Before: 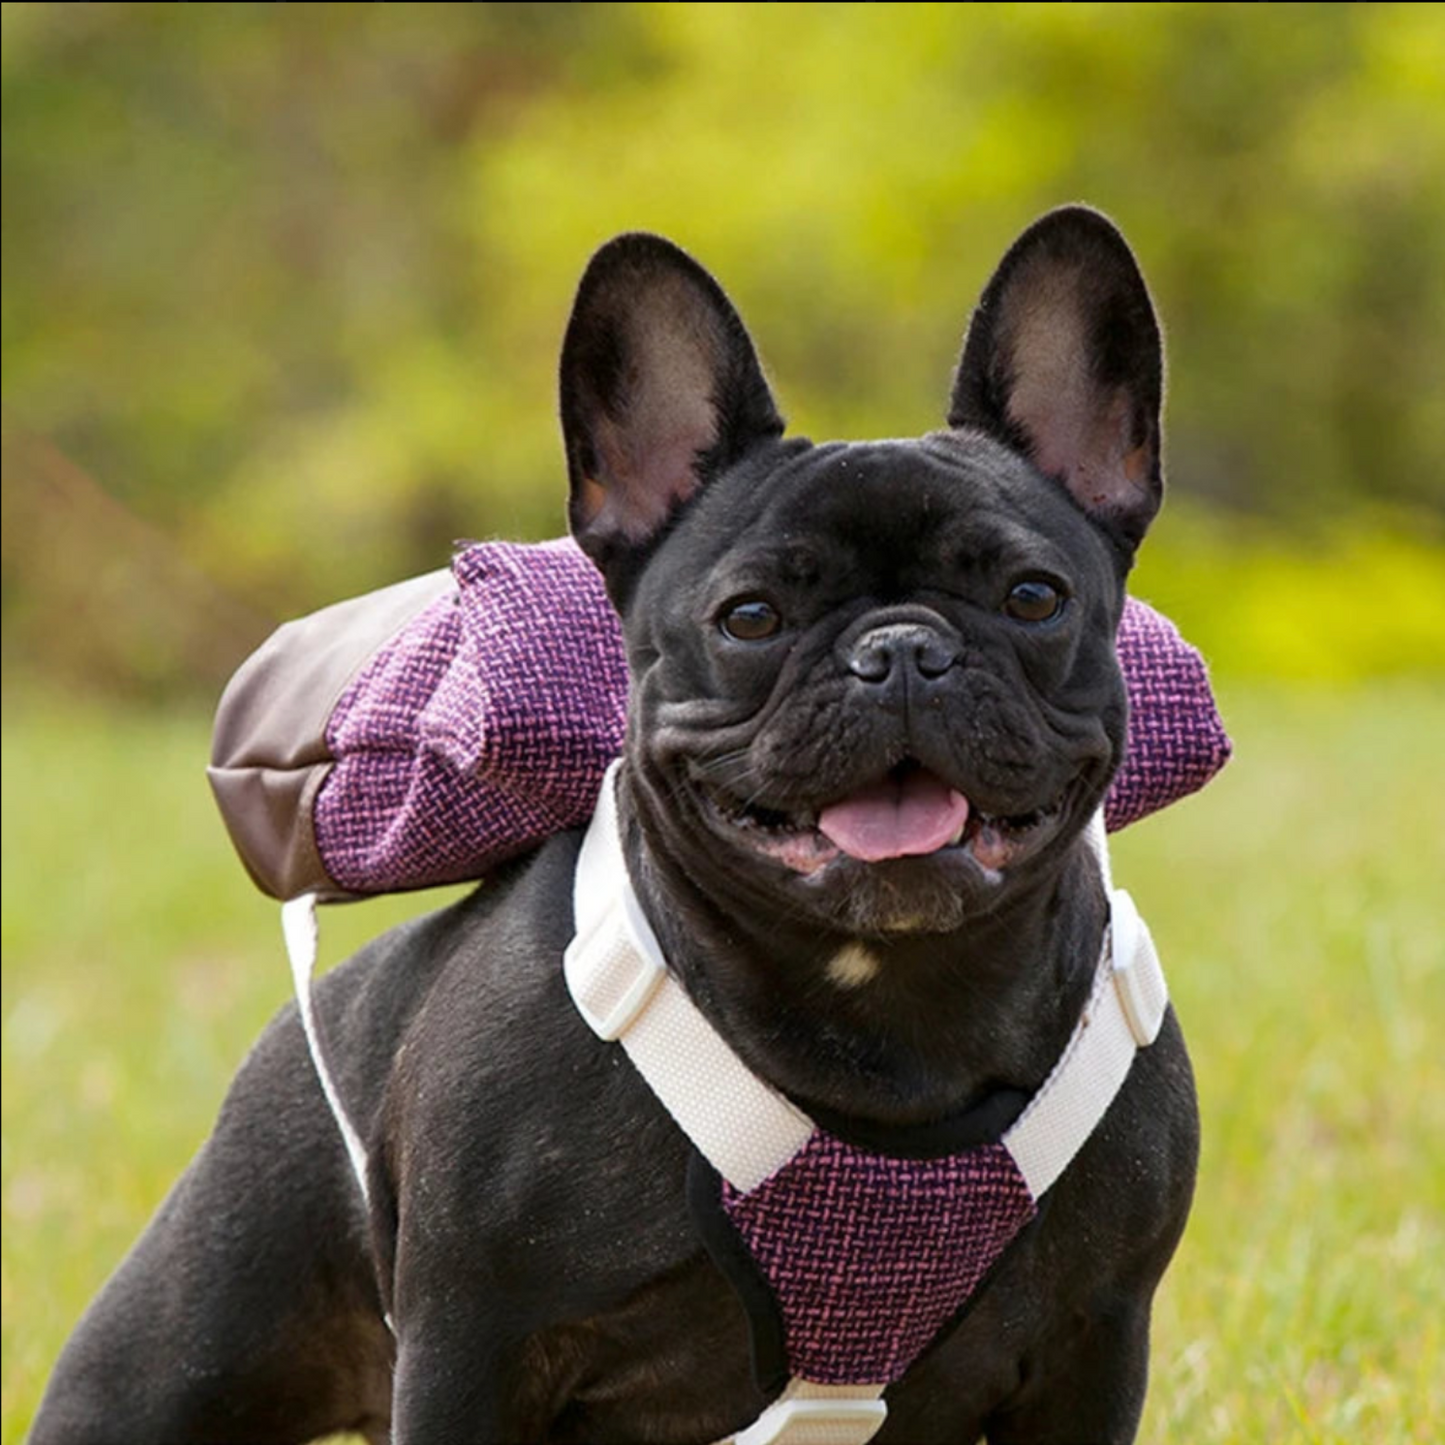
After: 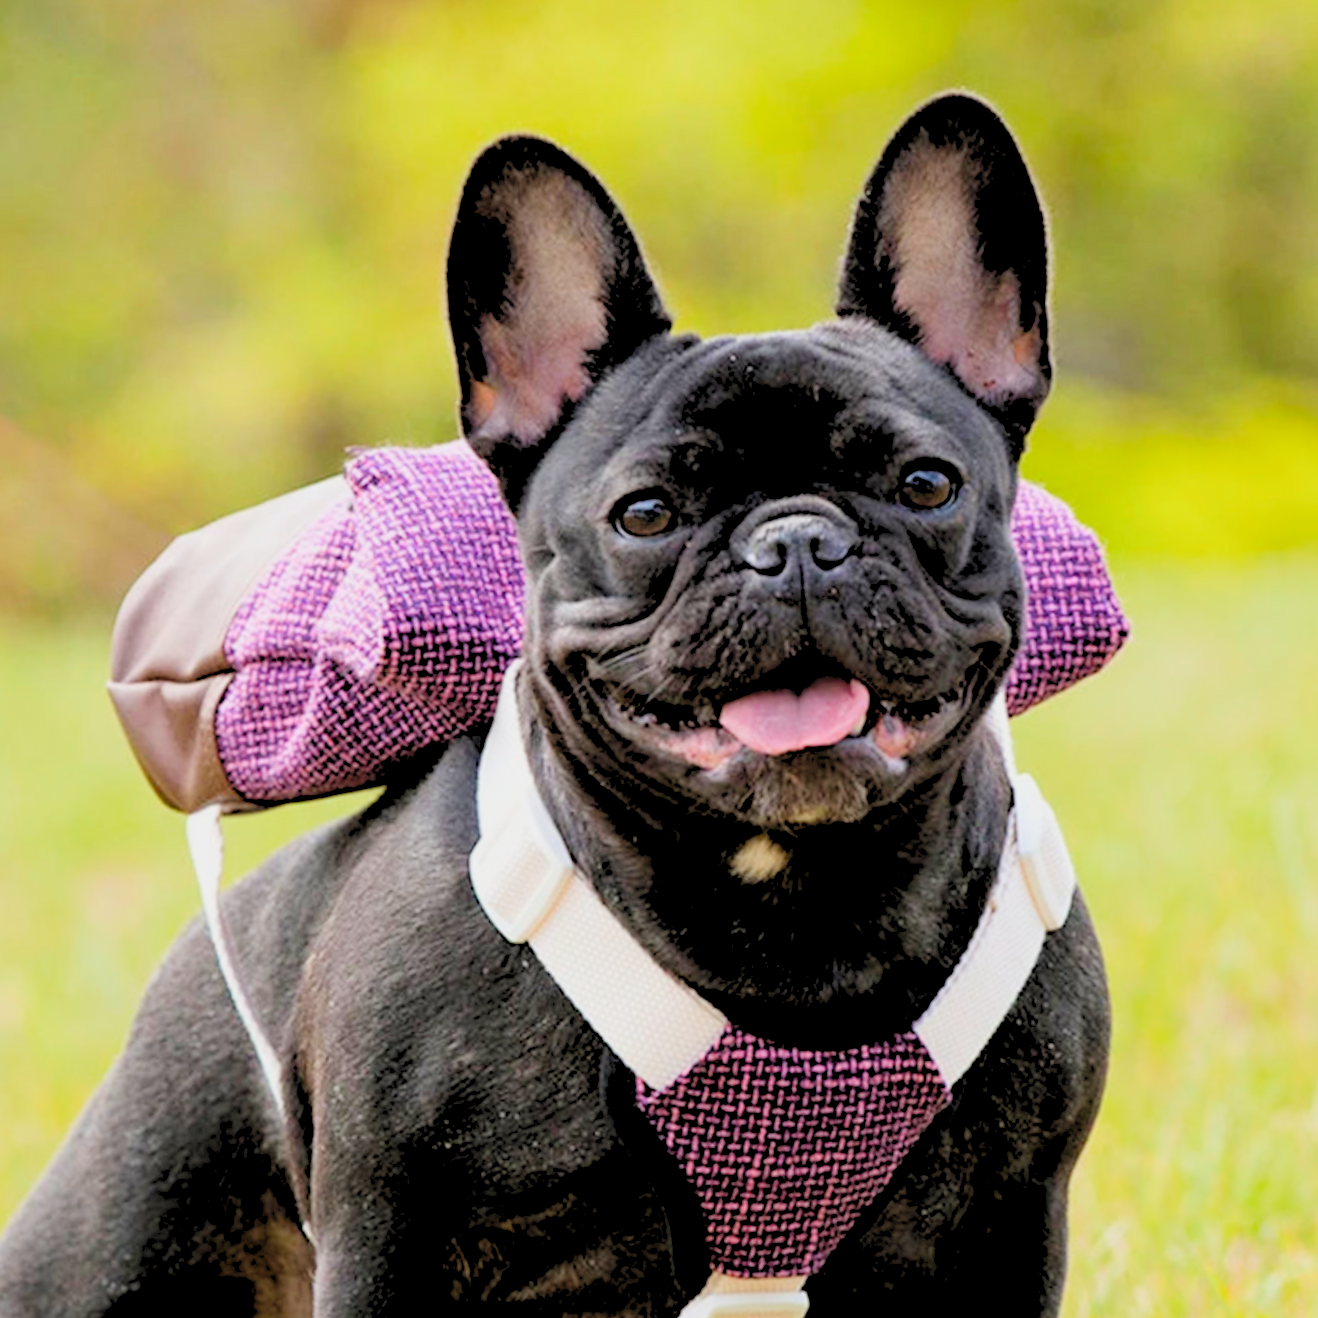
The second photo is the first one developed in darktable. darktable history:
crop and rotate: angle 1.96°, left 5.673%, top 5.673%
filmic rgb: black relative exposure -7.65 EV, white relative exposure 4.56 EV, hardness 3.61
levels: levels [0.072, 0.414, 0.976]
exposure: exposure 0.3 EV, compensate highlight preservation false
